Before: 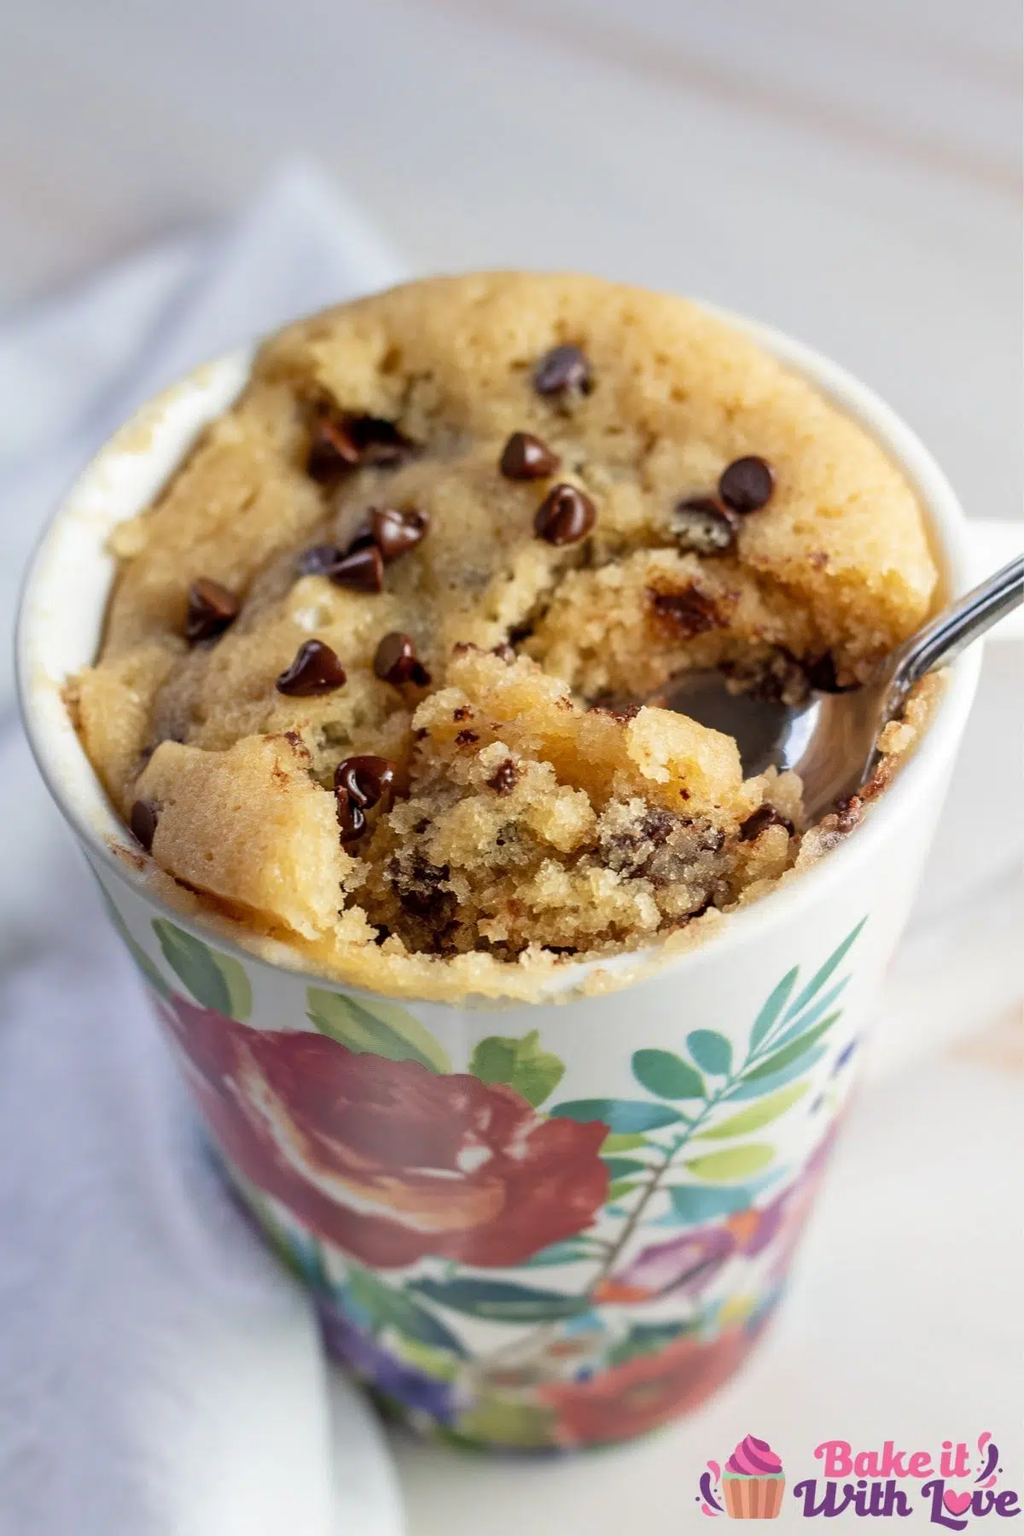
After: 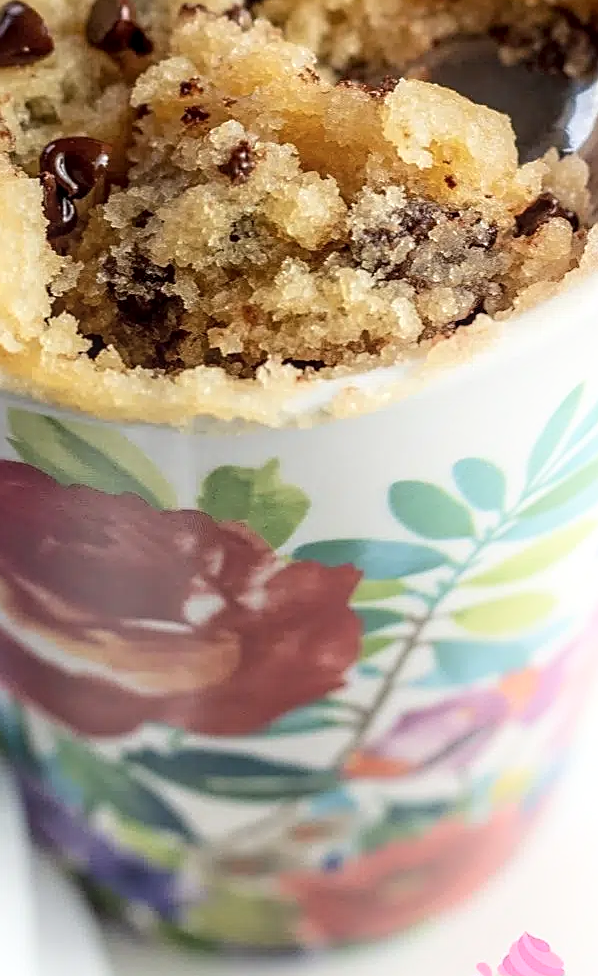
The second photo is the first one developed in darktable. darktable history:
contrast brightness saturation: saturation -0.089
local contrast: on, module defaults
shadows and highlights: shadows -89.11, highlights 90.1, soften with gaussian
crop: left 29.398%, top 41.614%, right 20.752%, bottom 3.496%
sharpen: on, module defaults
